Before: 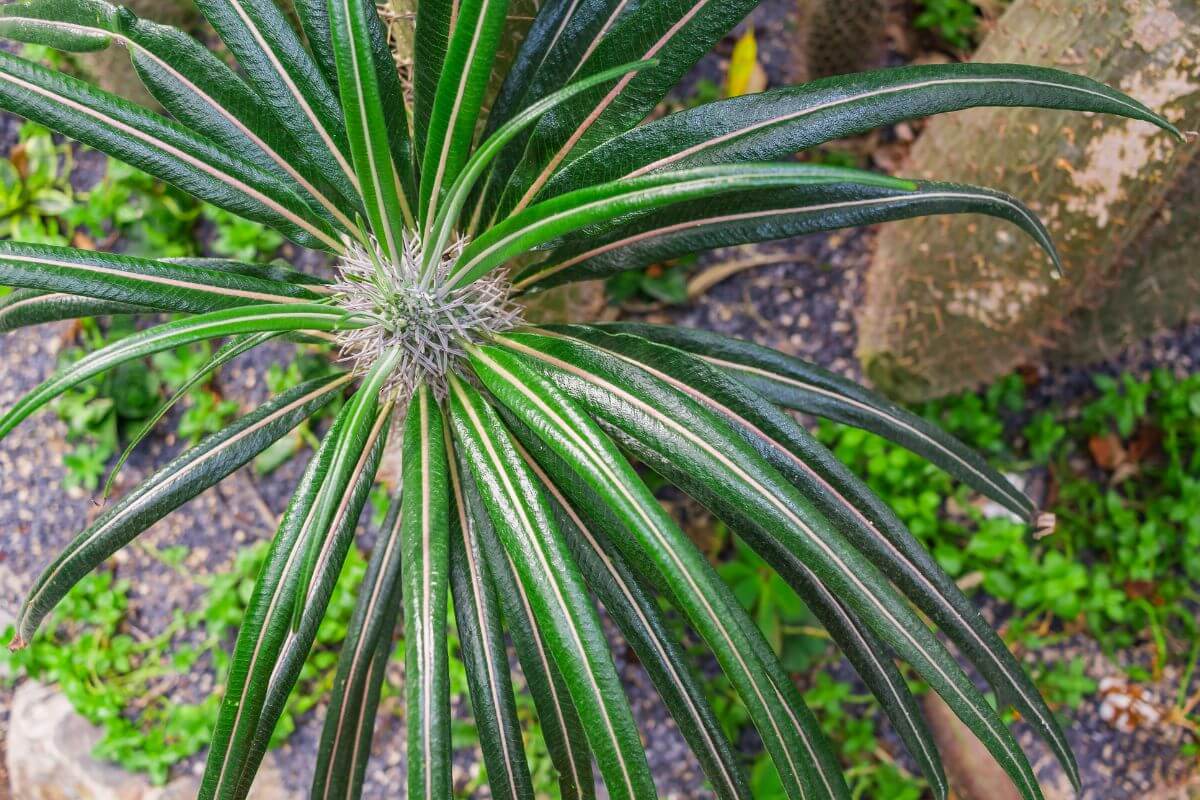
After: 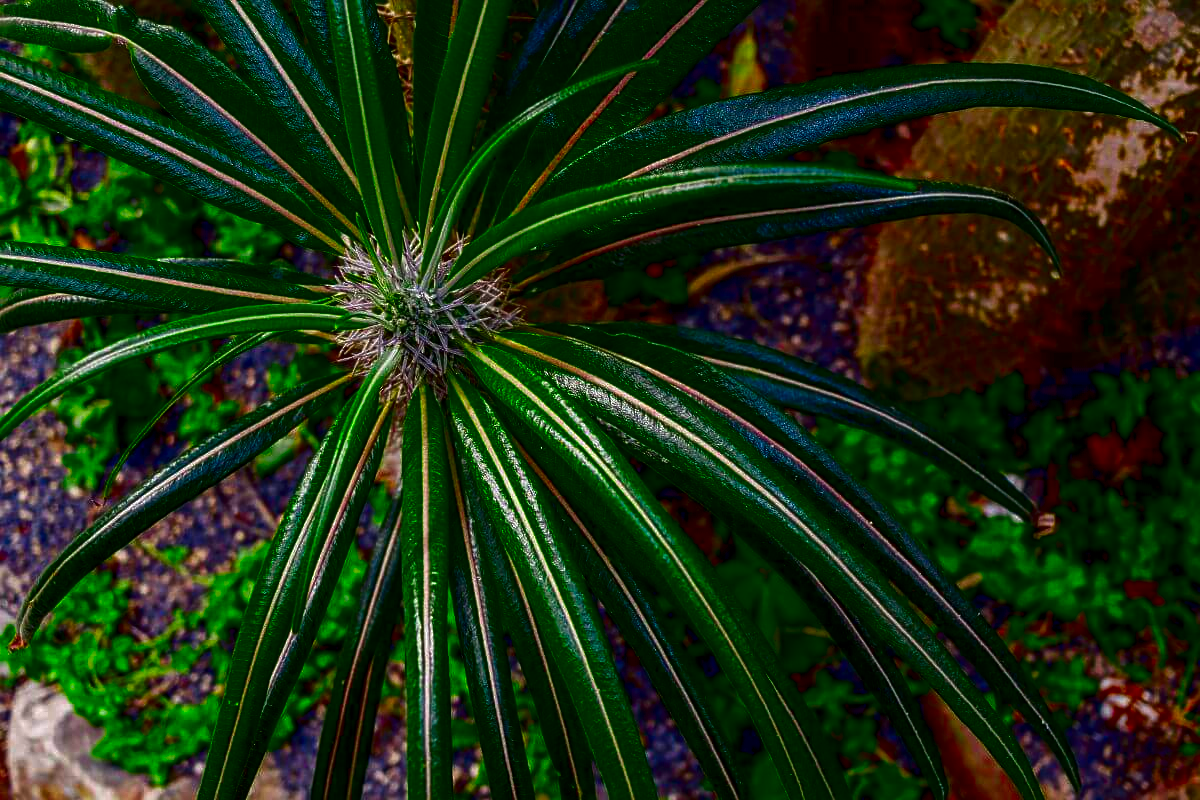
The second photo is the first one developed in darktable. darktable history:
local contrast: on, module defaults
contrast brightness saturation: brightness -0.999, saturation 0.992
sharpen: amount 0.213
